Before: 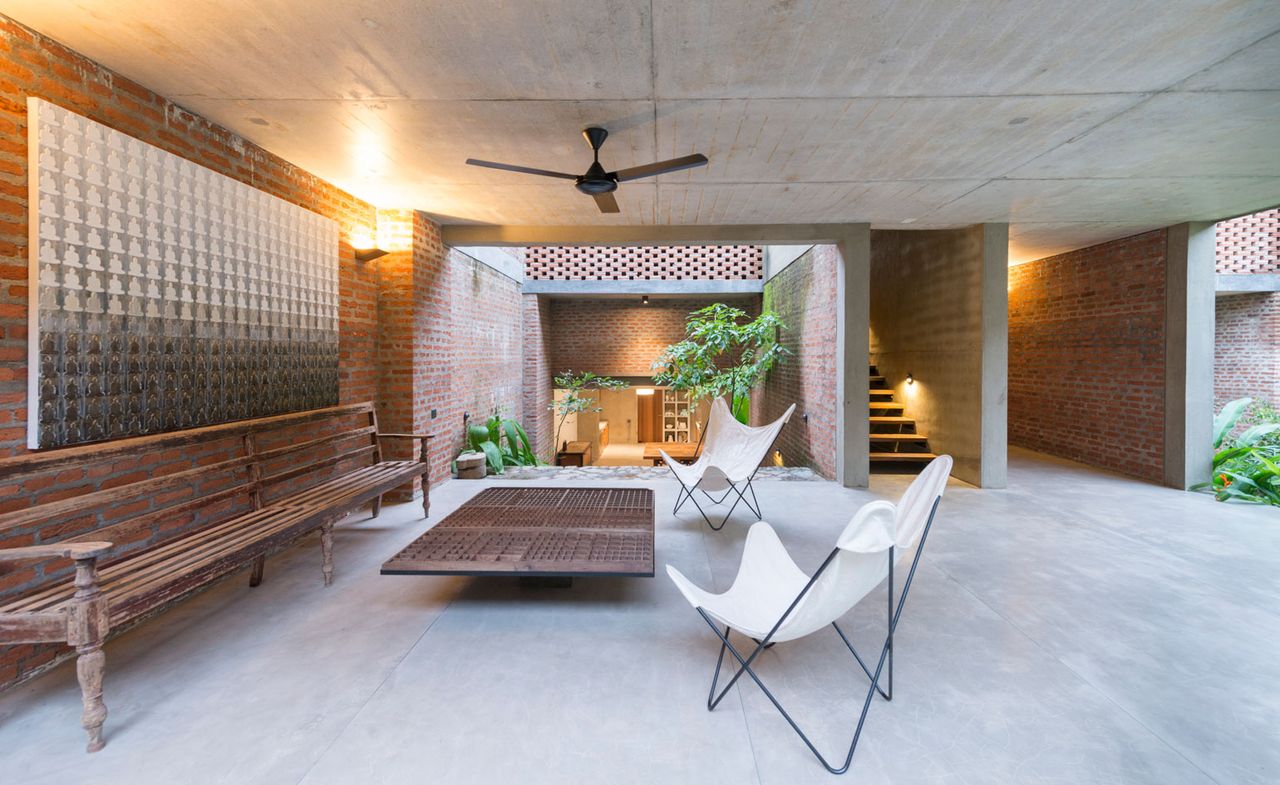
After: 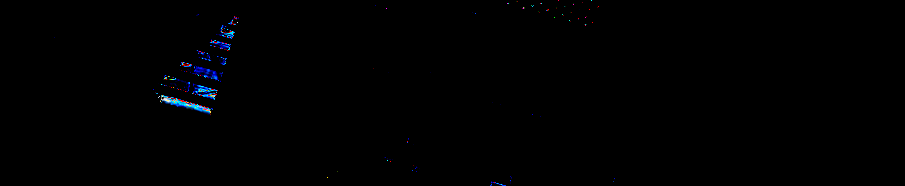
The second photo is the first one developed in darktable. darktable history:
exposure: exposure 8 EV, compensate highlight preservation false
crop and rotate: angle 16.12°, top 30.835%, bottom 35.653%
shadows and highlights: soften with gaussian
color balance rgb: shadows lift › chroma 1%, shadows lift › hue 113°, highlights gain › chroma 0.2%, highlights gain › hue 333°, perceptual saturation grading › global saturation 20%, perceptual saturation grading › highlights -50%, perceptual saturation grading › shadows 25%, contrast -10%
